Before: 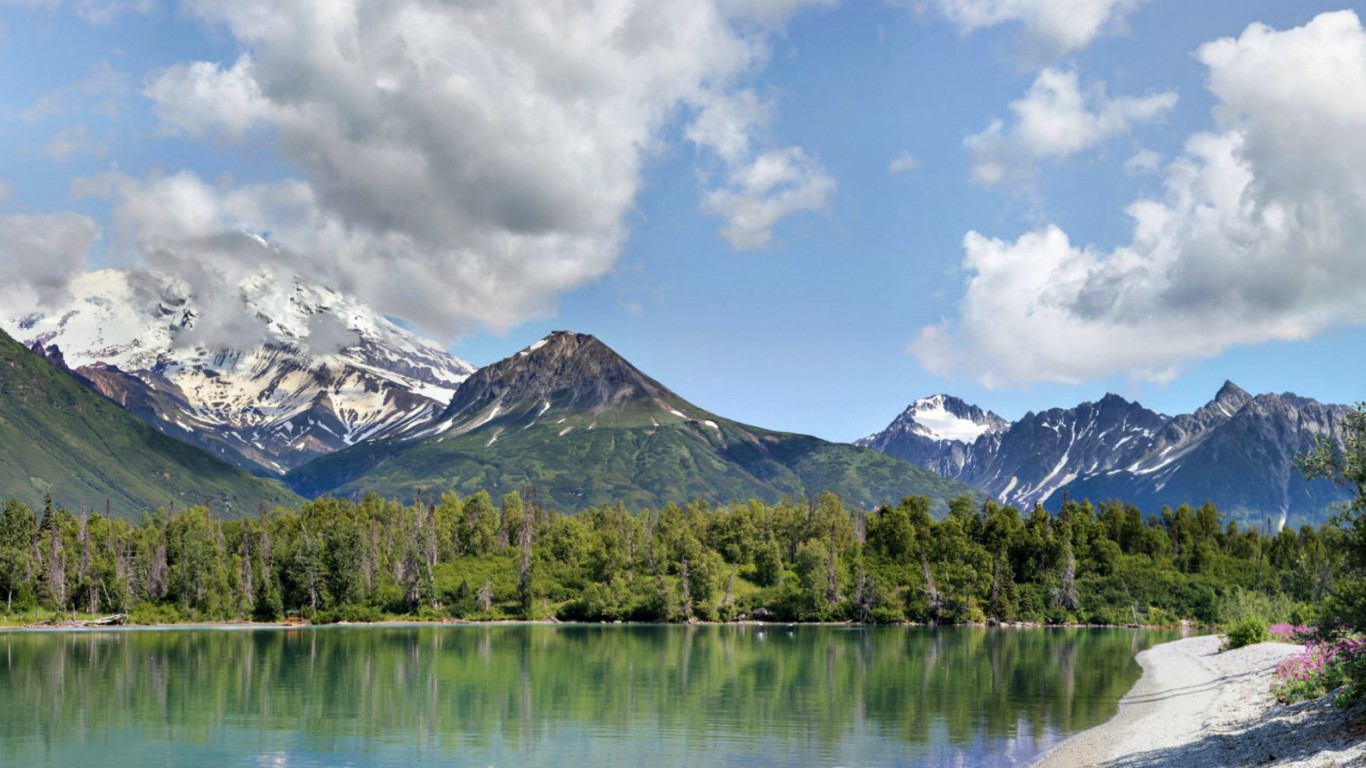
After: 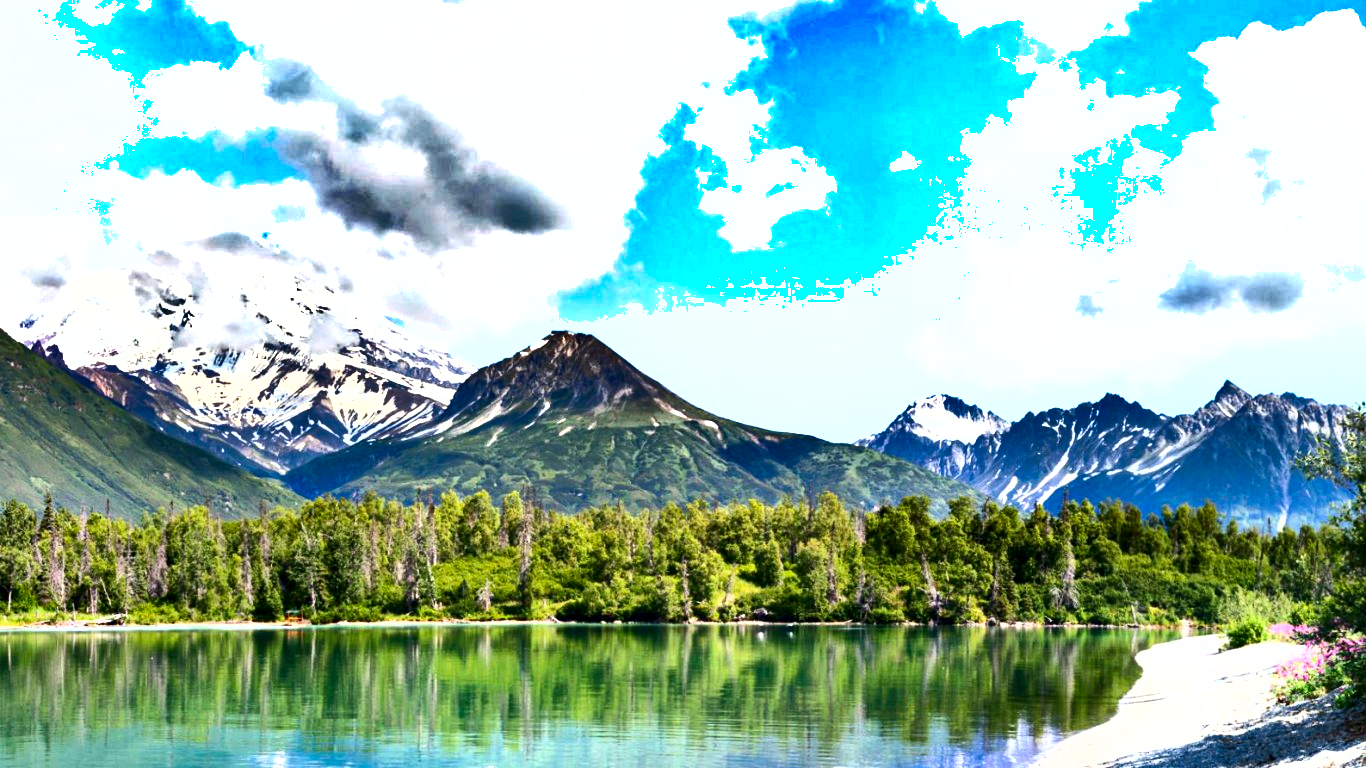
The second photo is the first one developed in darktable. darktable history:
shadows and highlights: shadows 20.87, highlights -80.77, soften with gaussian
contrast brightness saturation: contrast 0.207, brightness -0.109, saturation 0.213
exposure: black level correction 0.001, exposure 1.302 EV, compensate highlight preservation false
